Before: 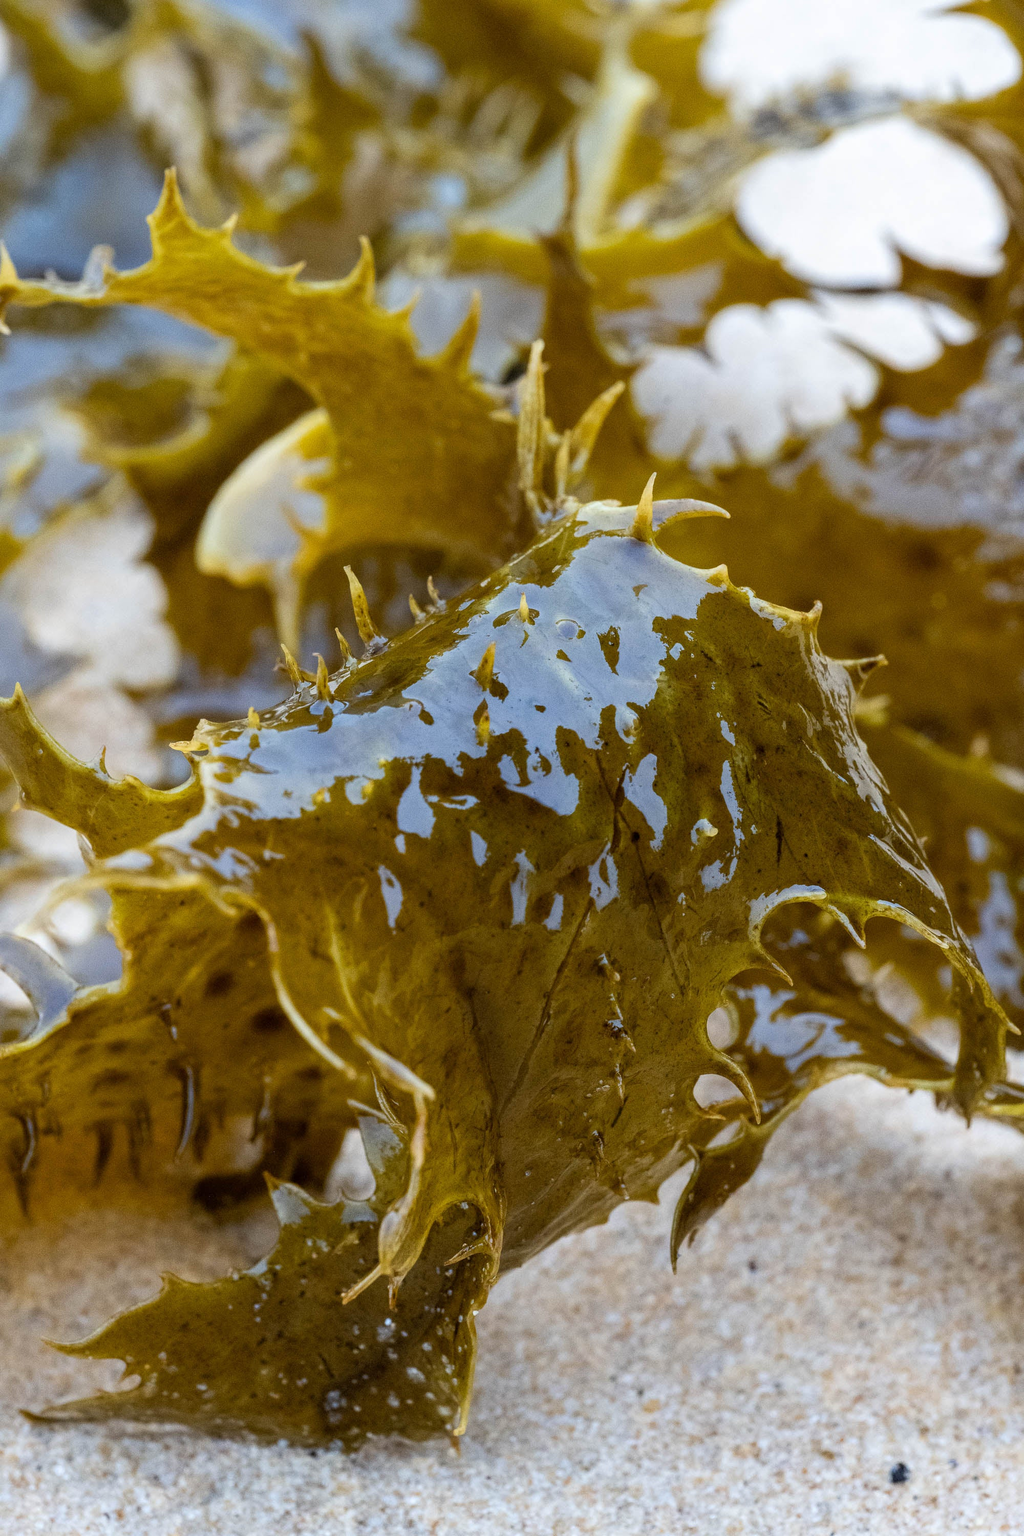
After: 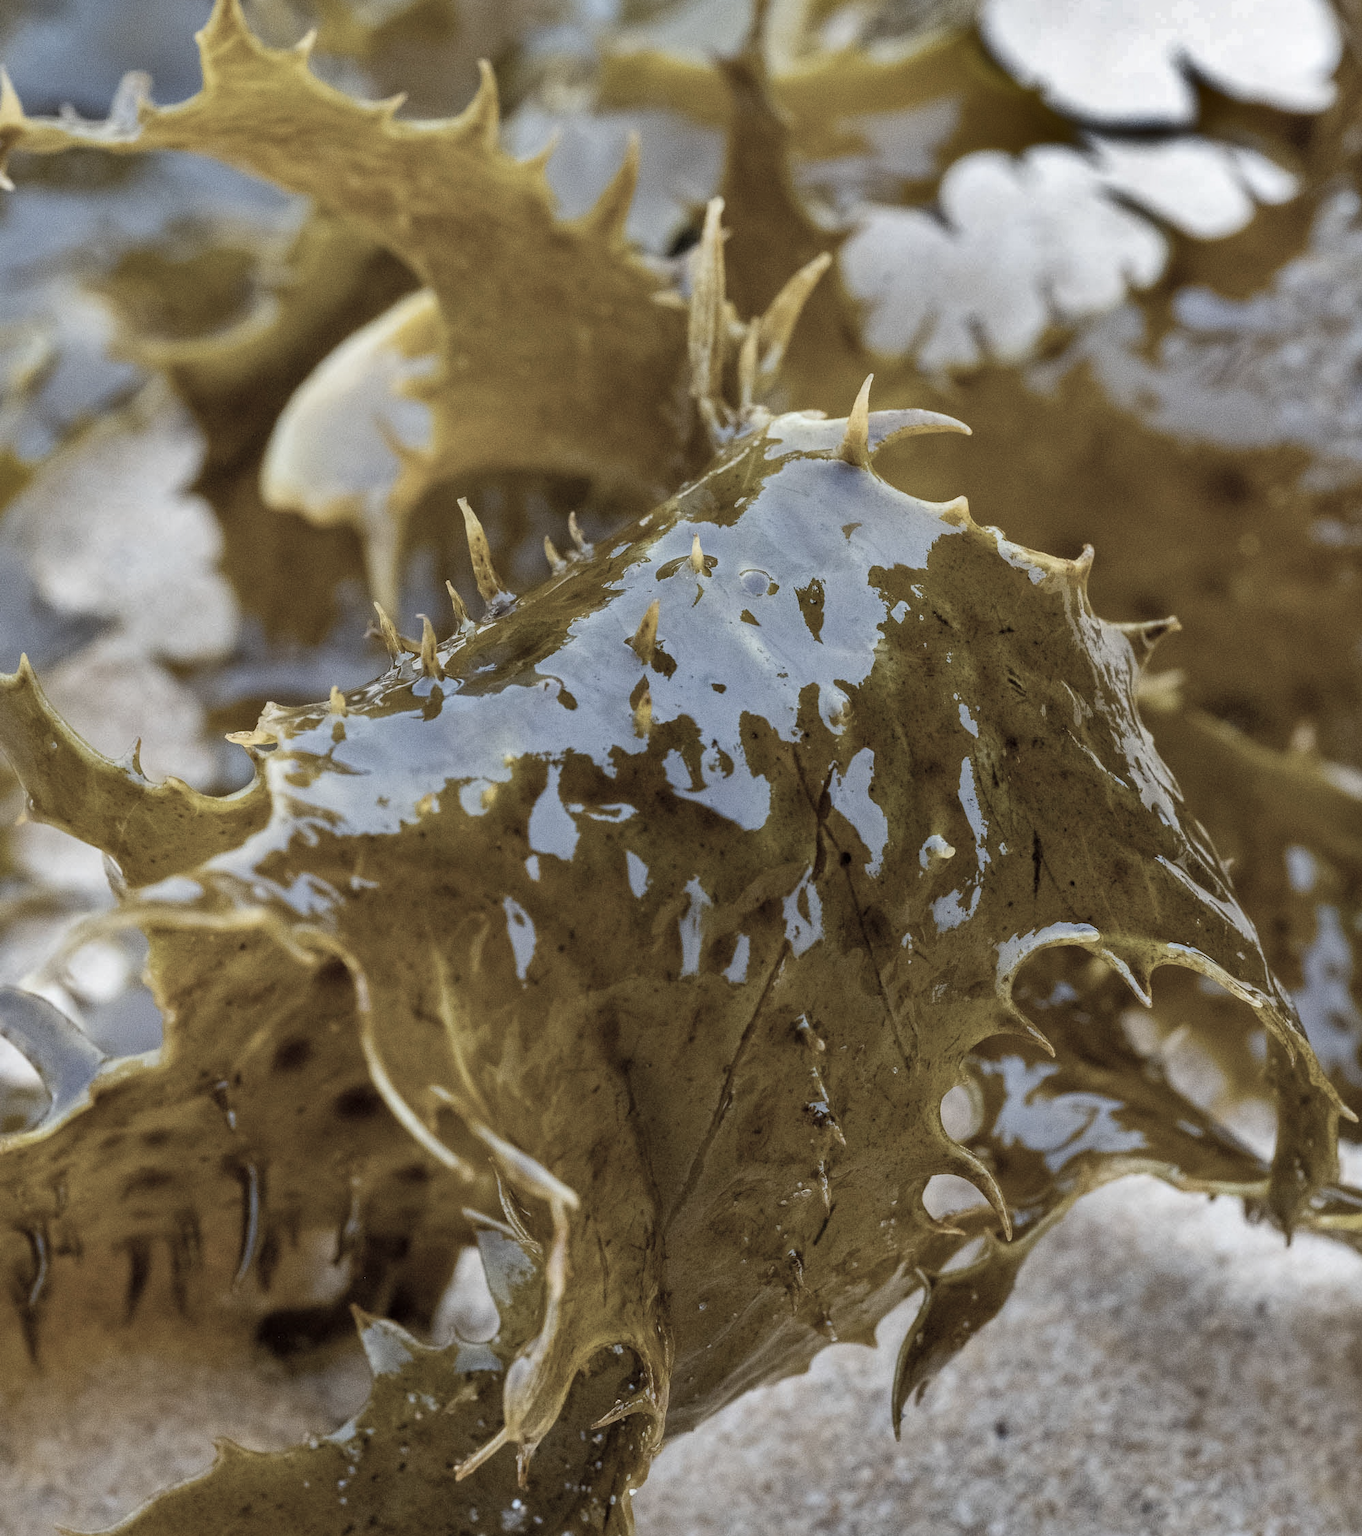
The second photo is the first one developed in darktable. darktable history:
crop and rotate: top 12.489%, bottom 12.329%
color correction: highlights b* -0.038, saturation 0.517
shadows and highlights: shadows 20.9, highlights -81.44, soften with gaussian
